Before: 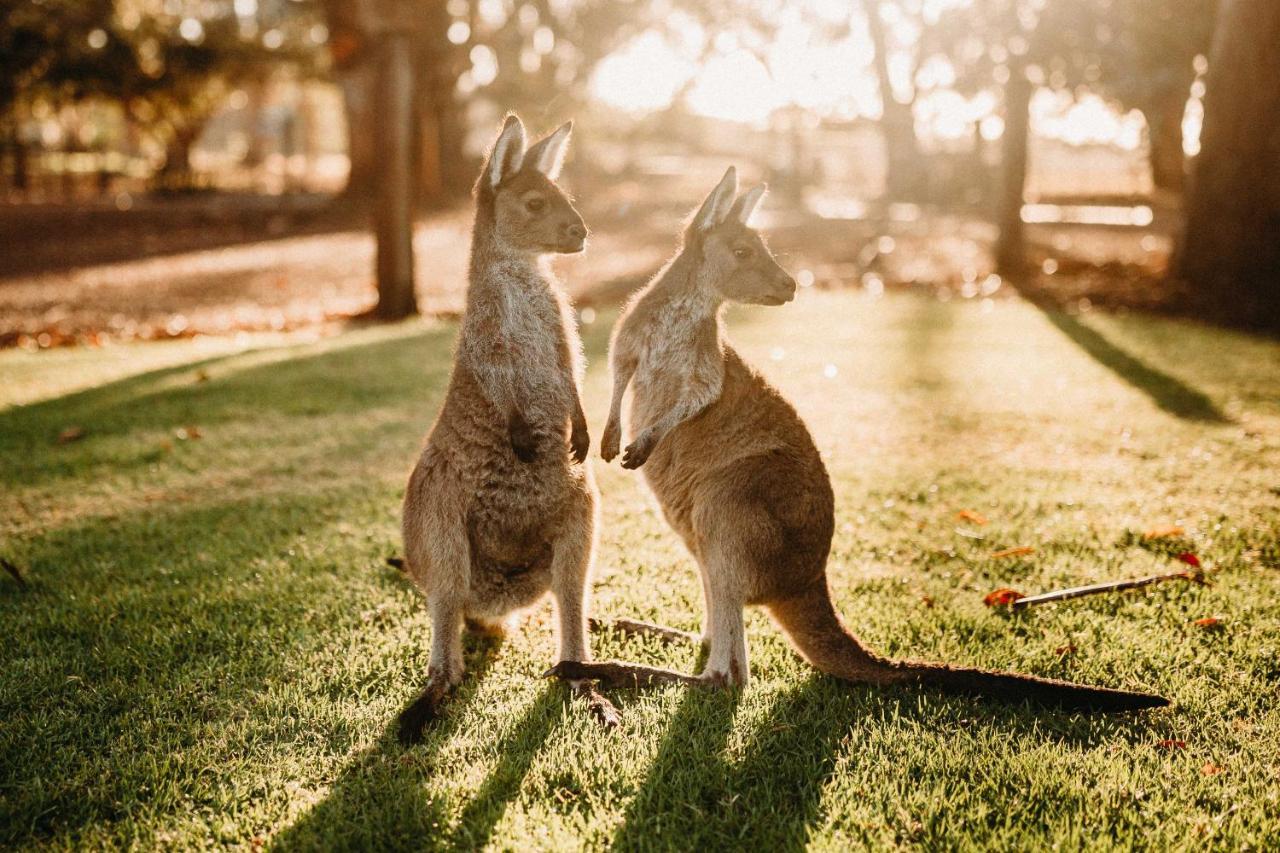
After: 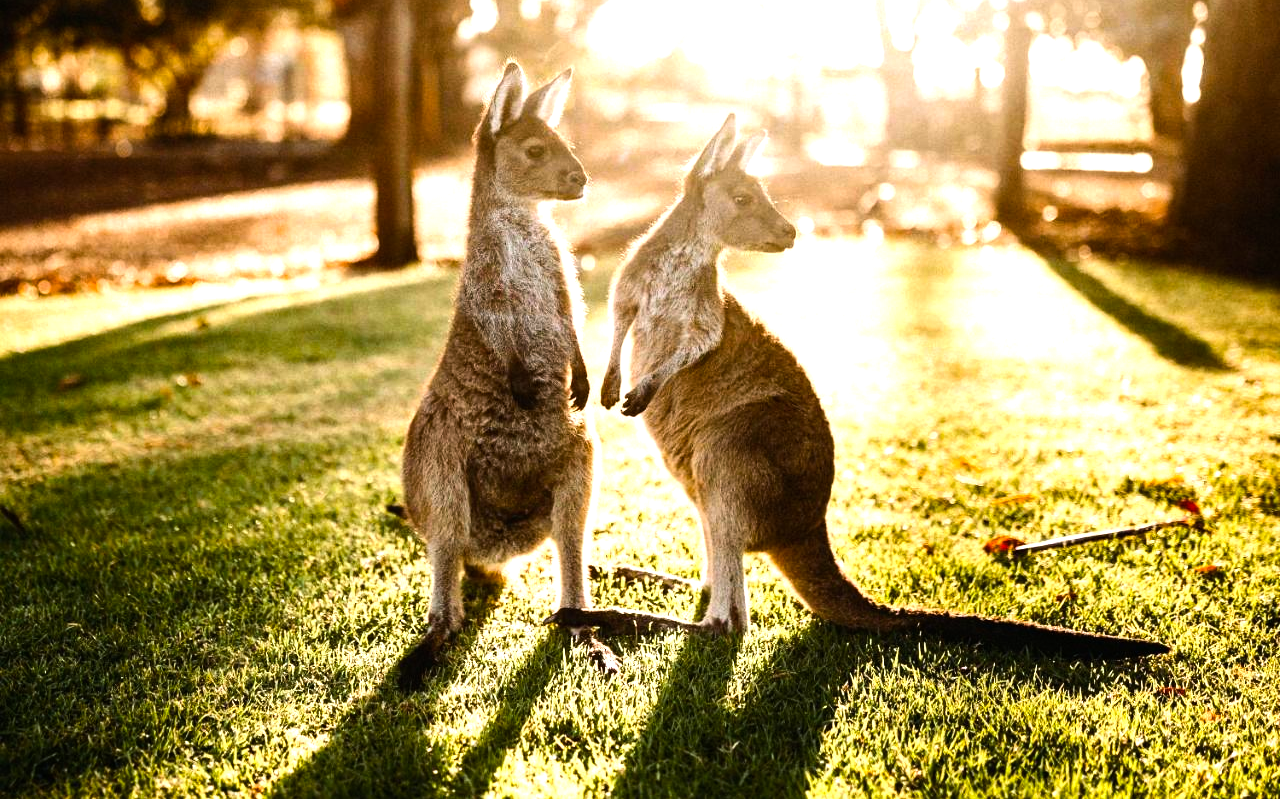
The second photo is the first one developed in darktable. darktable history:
tone equalizer: -8 EV -1.08 EV, -7 EV -1.01 EV, -6 EV -0.867 EV, -5 EV -0.578 EV, -3 EV 0.578 EV, -2 EV 0.867 EV, -1 EV 1.01 EV, +0 EV 1.08 EV, edges refinement/feathering 500, mask exposure compensation -1.57 EV, preserve details no
crop and rotate: top 6.25%
color balance rgb: perceptual saturation grading › global saturation 20%, global vibrance 20%
white balance: red 0.984, blue 1.059
